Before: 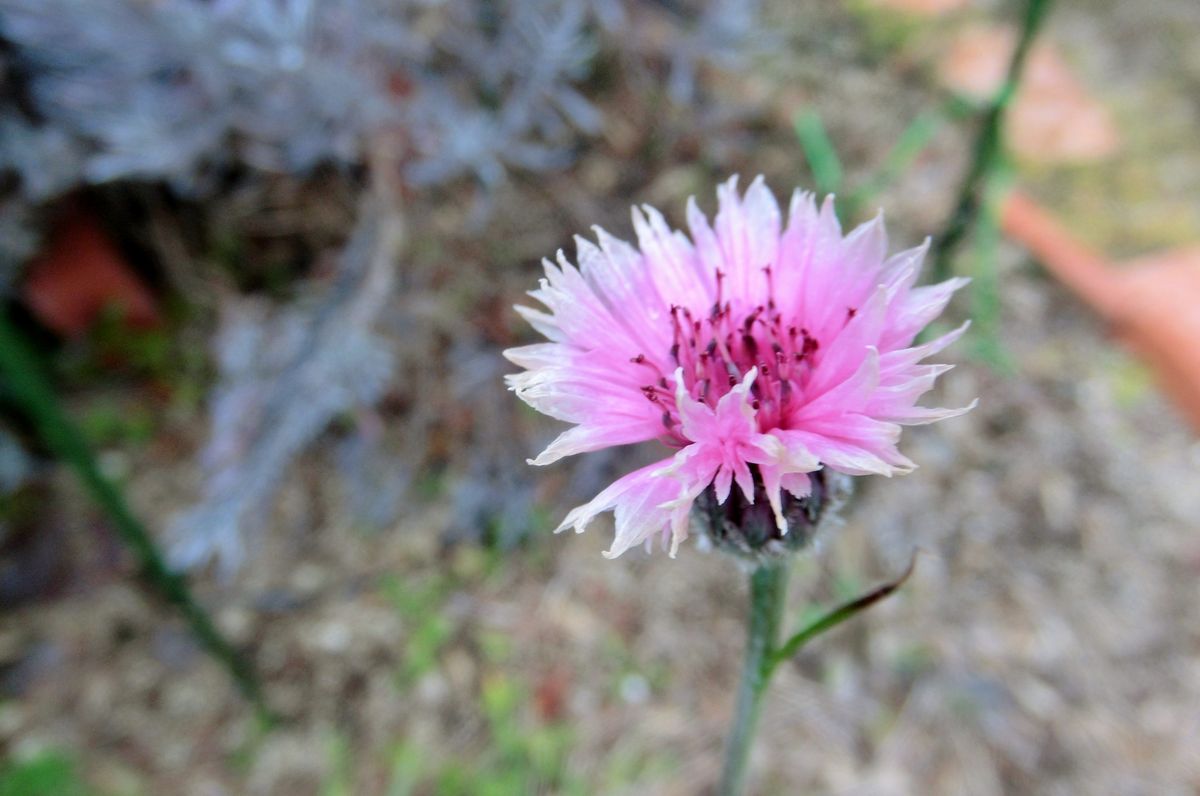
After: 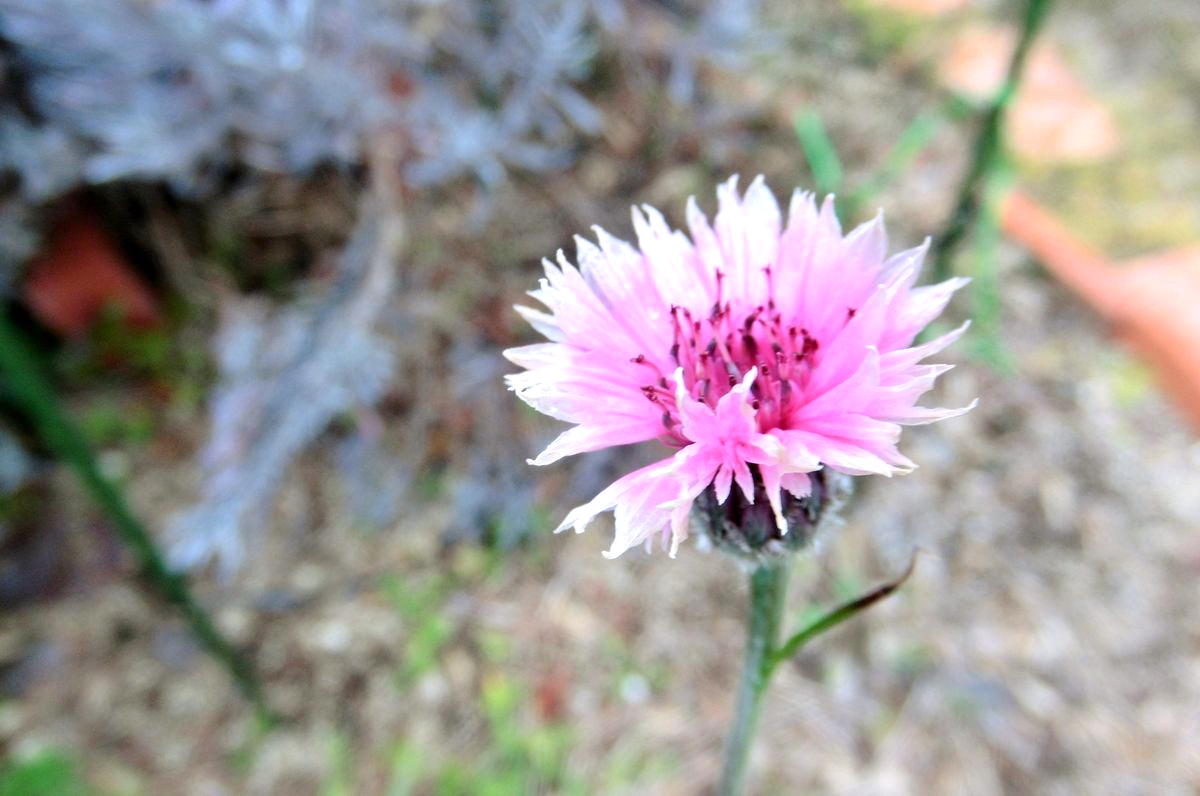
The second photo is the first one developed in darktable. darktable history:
exposure: exposure 0.556 EV, compensate highlight preservation false
